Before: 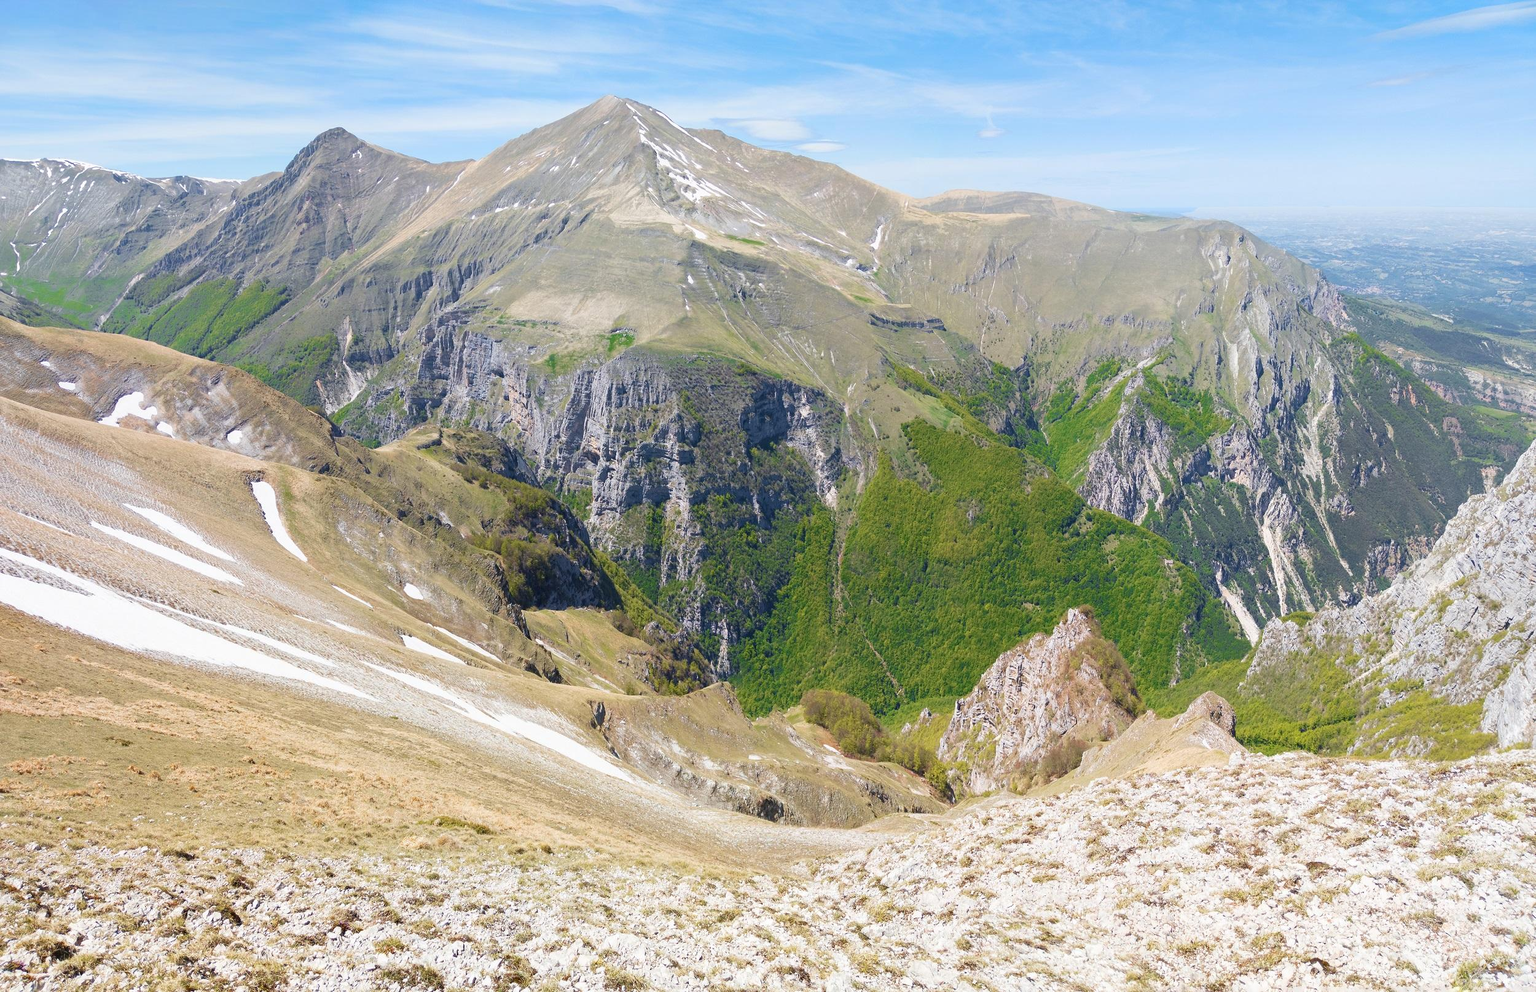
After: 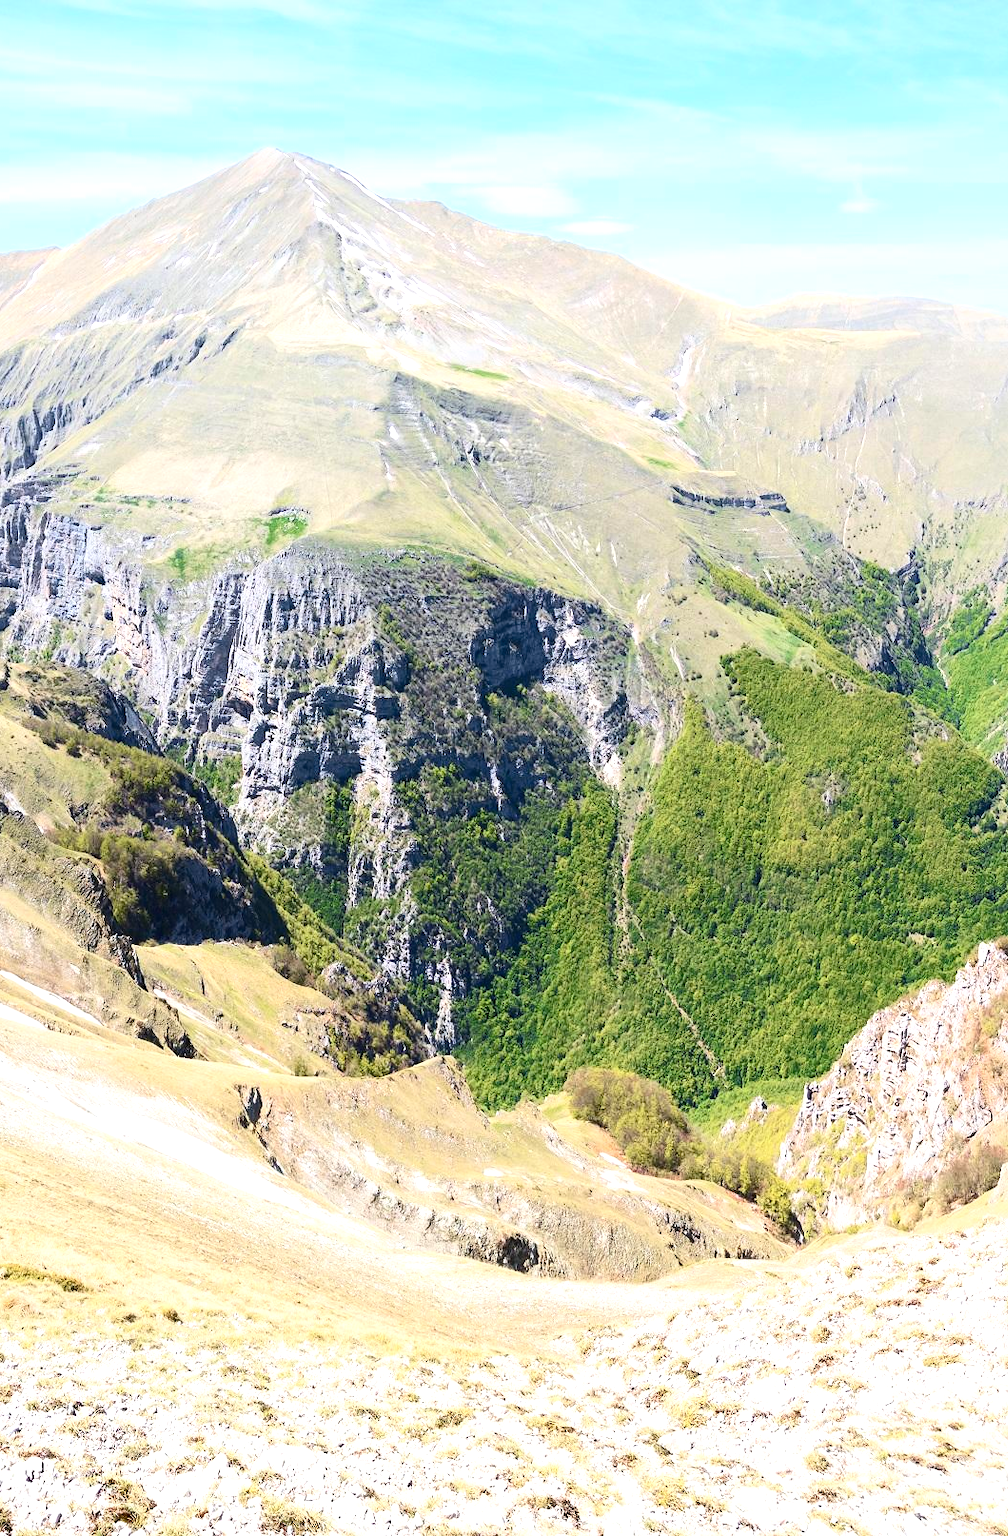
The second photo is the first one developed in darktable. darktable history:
contrast brightness saturation: contrast 0.299
crop: left 28.419%, right 29.152%
exposure: exposure 0.649 EV, compensate highlight preservation false
